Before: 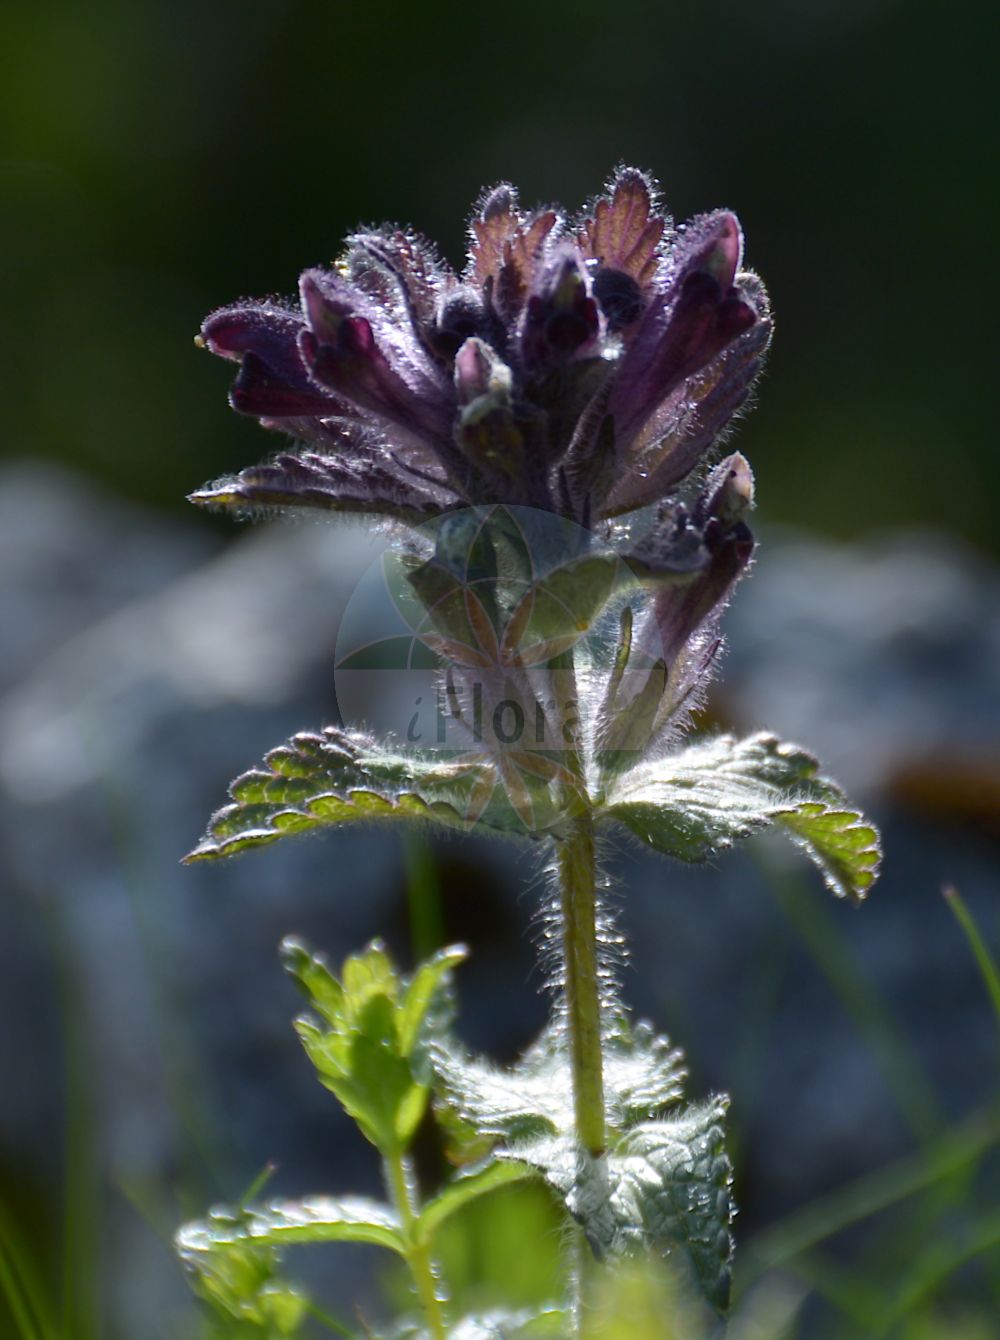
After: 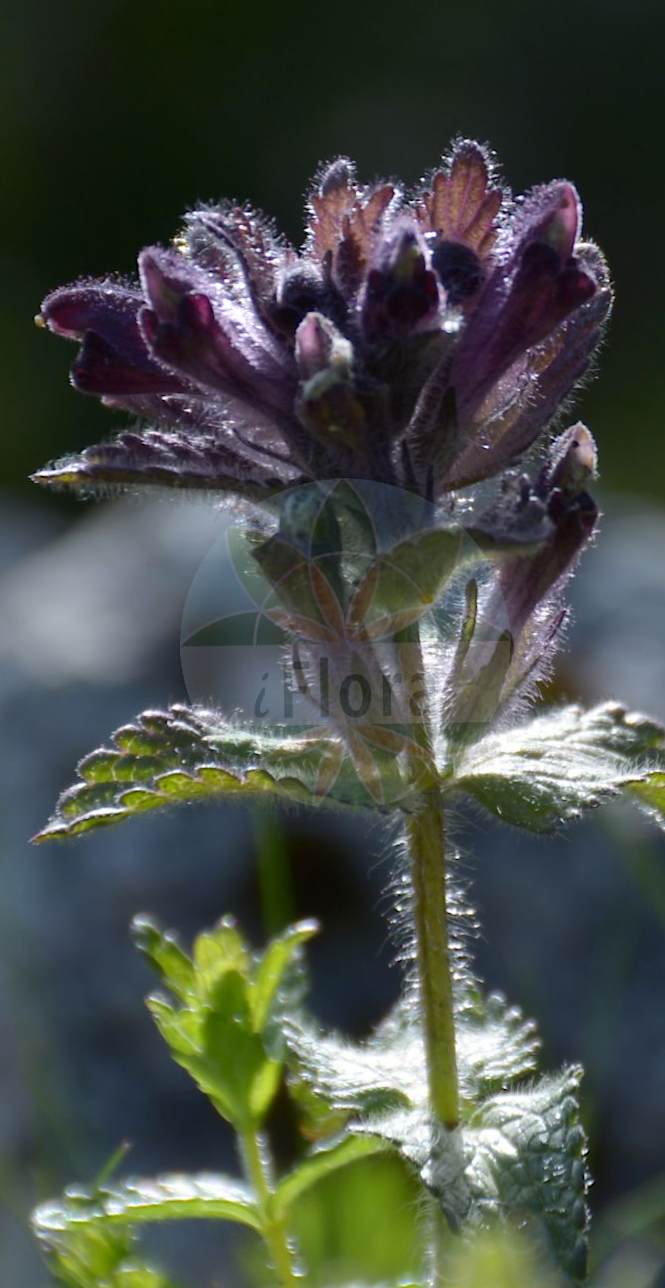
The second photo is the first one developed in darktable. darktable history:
crop: left 15.419%, right 17.914%
rotate and perspective: rotation -1°, crop left 0.011, crop right 0.989, crop top 0.025, crop bottom 0.975
